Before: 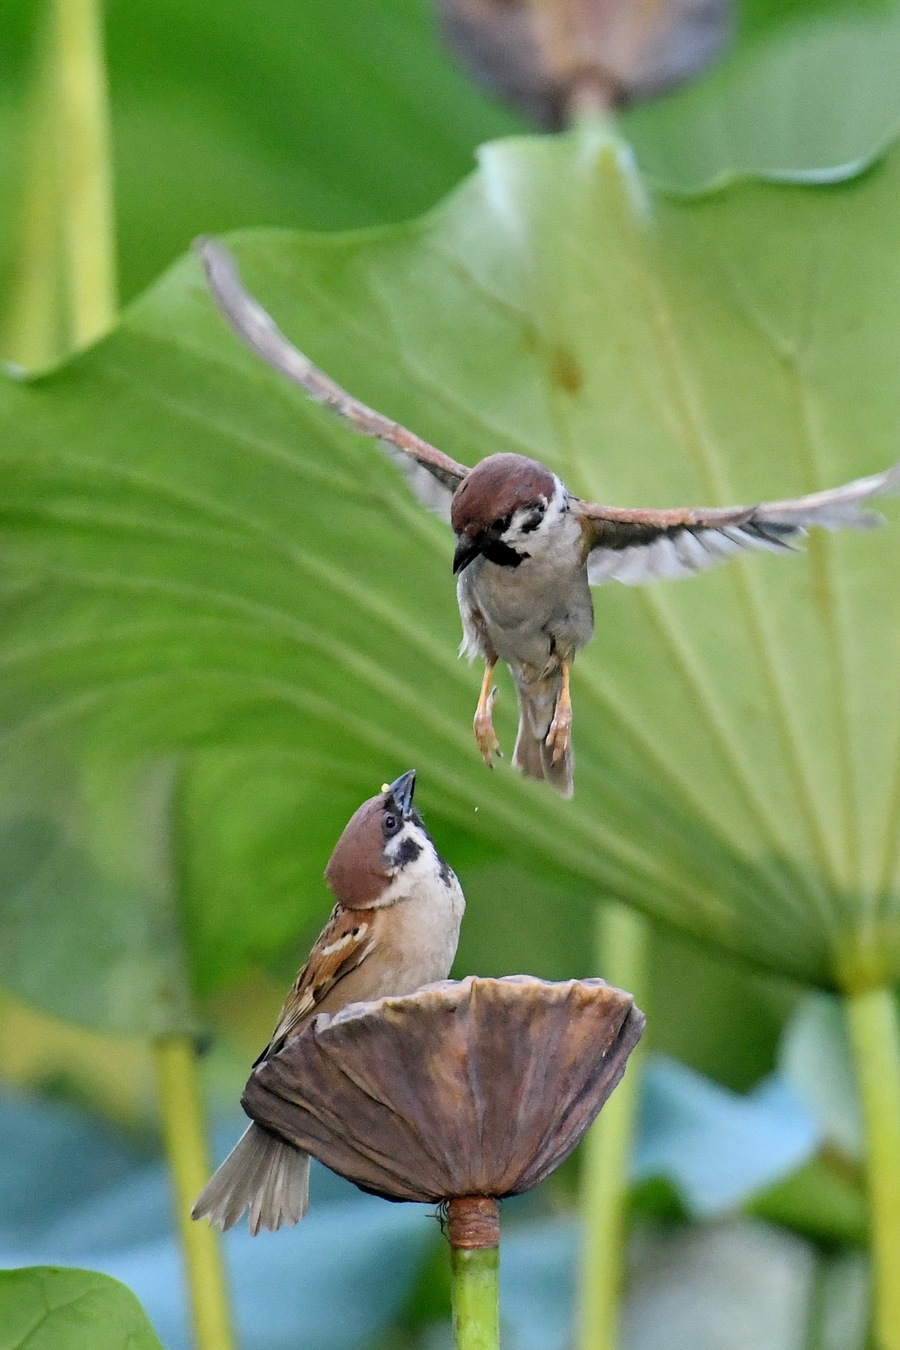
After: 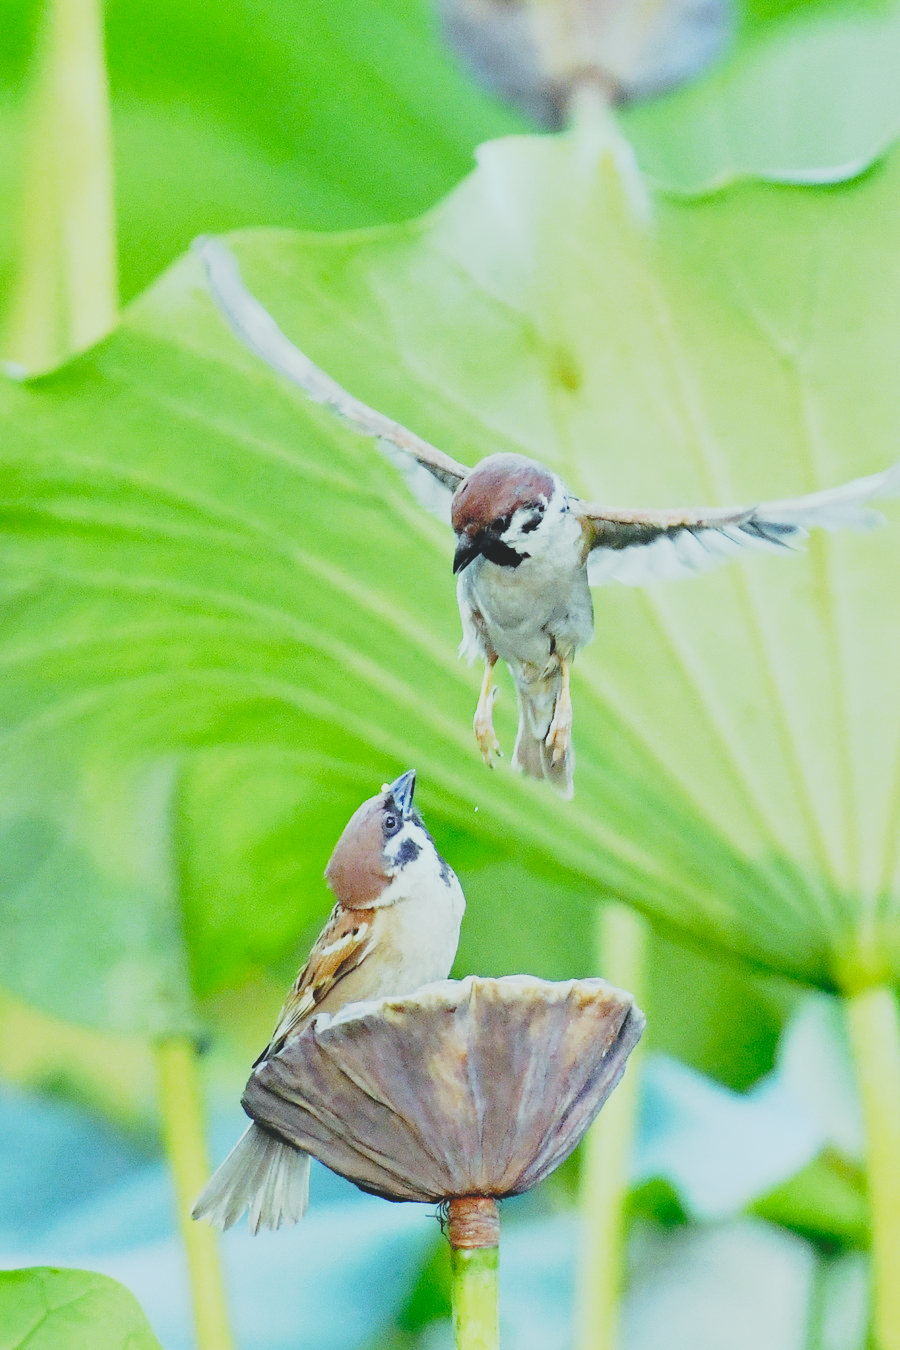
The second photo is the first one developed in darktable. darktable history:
exposure: black level correction 0, exposure 0.7 EV, compensate exposure bias true, compensate highlight preservation false
color balance: mode lift, gamma, gain (sRGB), lift [0.997, 0.979, 1.021, 1.011], gamma [1, 1.084, 0.916, 0.998], gain [1, 0.87, 1.13, 1.101], contrast 4.55%, contrast fulcrum 38.24%, output saturation 104.09%
base curve: curves: ch0 [(0, 0) (0.028, 0.03) (0.121, 0.232) (0.46, 0.748) (0.859, 0.968) (1, 1)], preserve colors none
contrast brightness saturation: contrast -0.28
